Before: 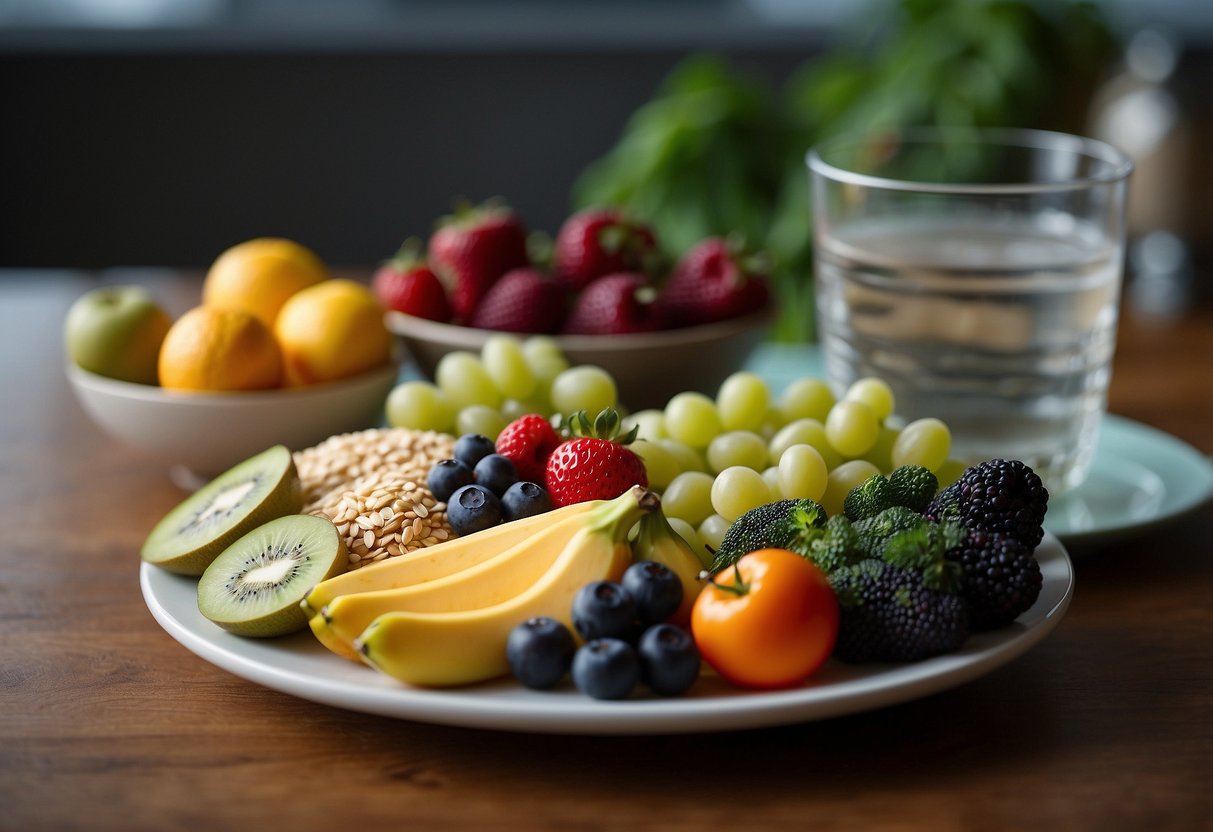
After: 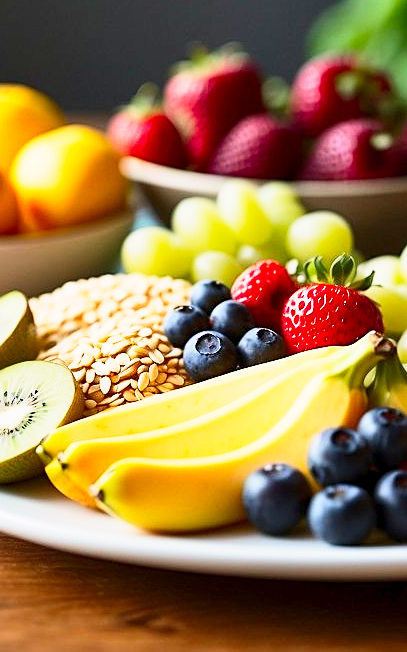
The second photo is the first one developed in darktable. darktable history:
crop and rotate: left 21.77%, top 18.528%, right 44.676%, bottom 2.997%
exposure: black level correction 0.001, exposure 0.5 EV, compensate exposure bias true, compensate highlight preservation false
base curve: curves: ch0 [(0, 0) (0.088, 0.125) (0.176, 0.251) (0.354, 0.501) (0.613, 0.749) (1, 0.877)], preserve colors none
contrast brightness saturation: contrast 0.23, brightness 0.1, saturation 0.29
shadows and highlights: low approximation 0.01, soften with gaussian
sharpen: on, module defaults
